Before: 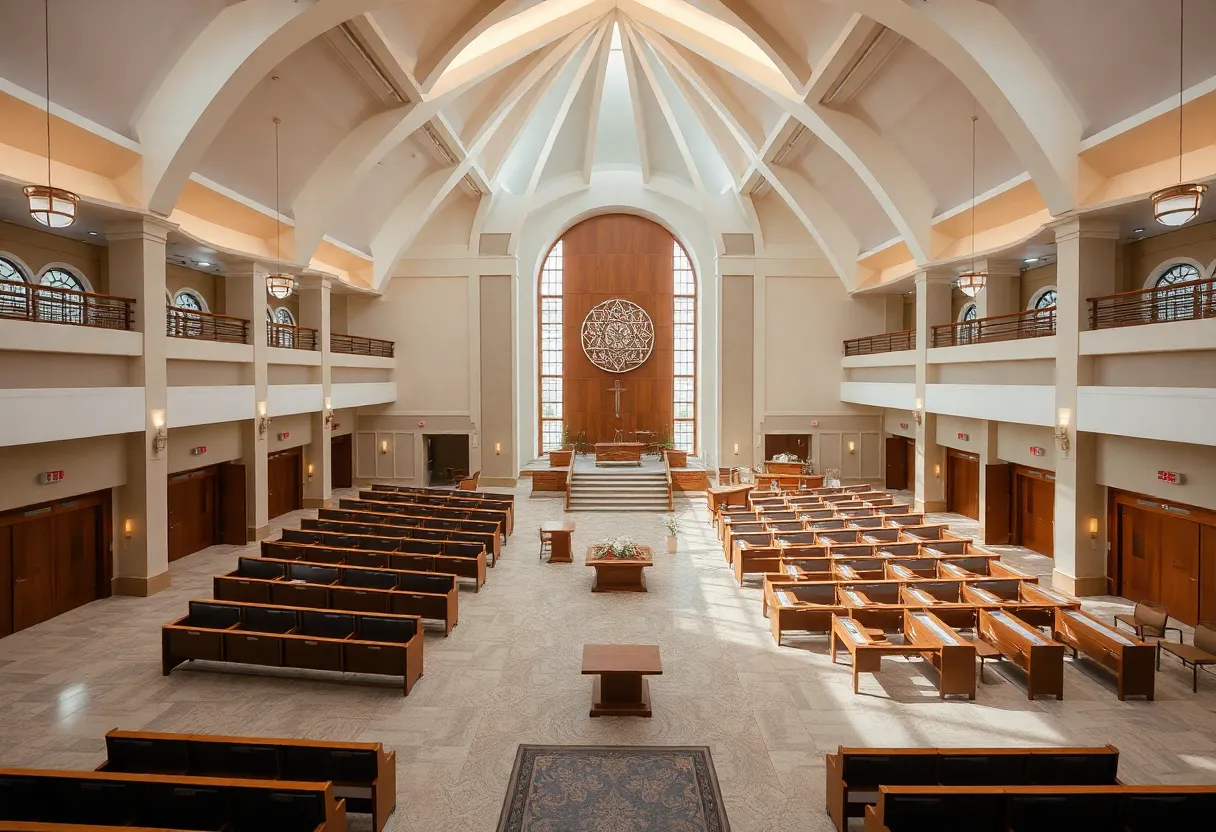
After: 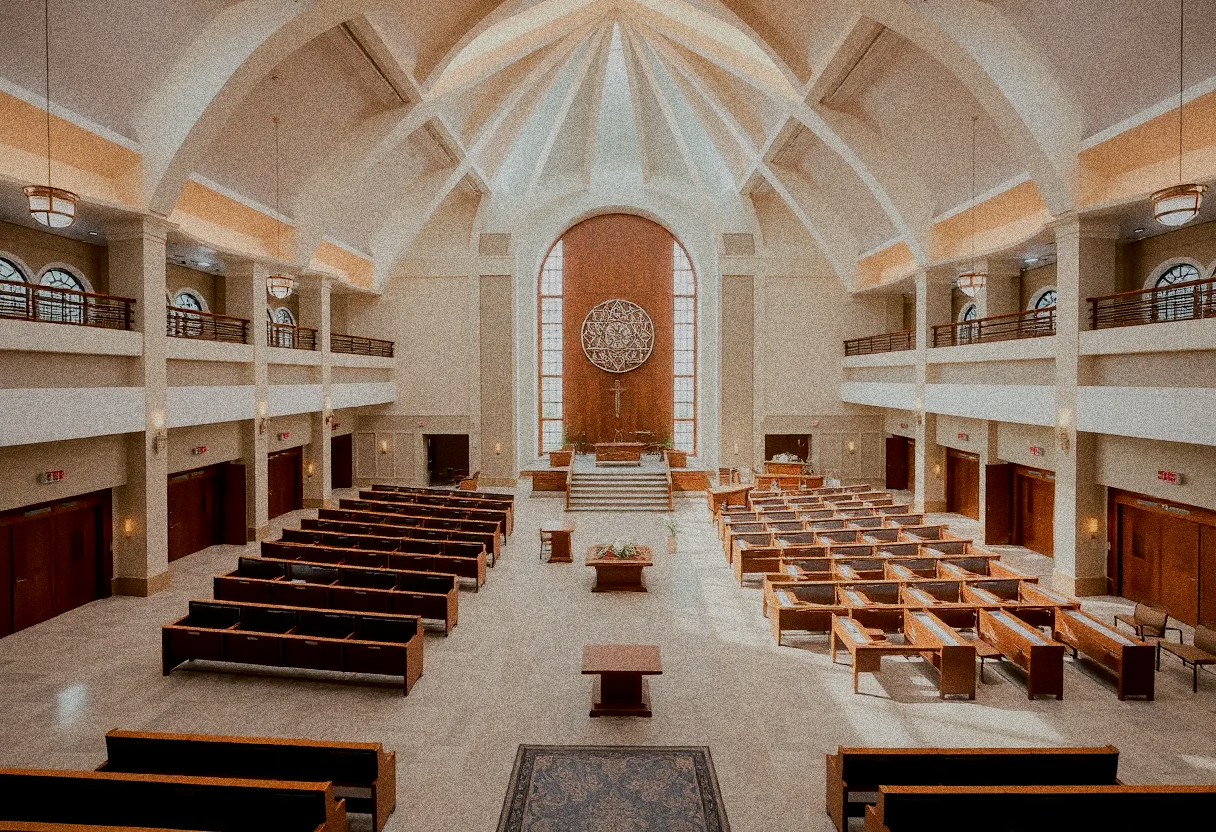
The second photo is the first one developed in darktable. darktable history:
filmic rgb: black relative exposure -7.65 EV, white relative exposure 4.56 EV, hardness 3.61
shadows and highlights: on, module defaults
grain: coarseness 10.62 ISO, strength 55.56%
fill light: exposure -2 EV, width 8.6
